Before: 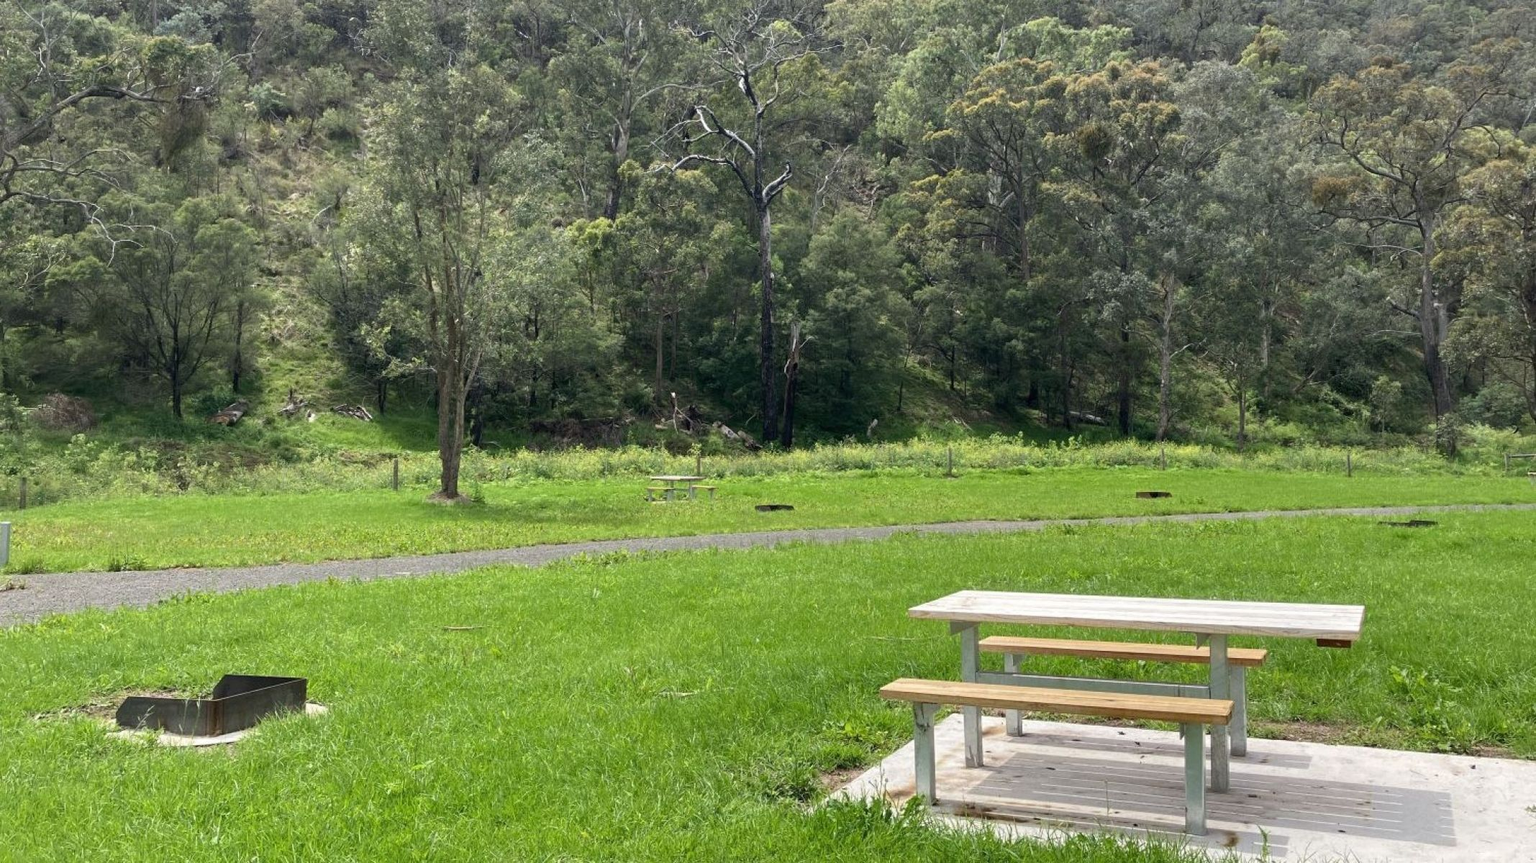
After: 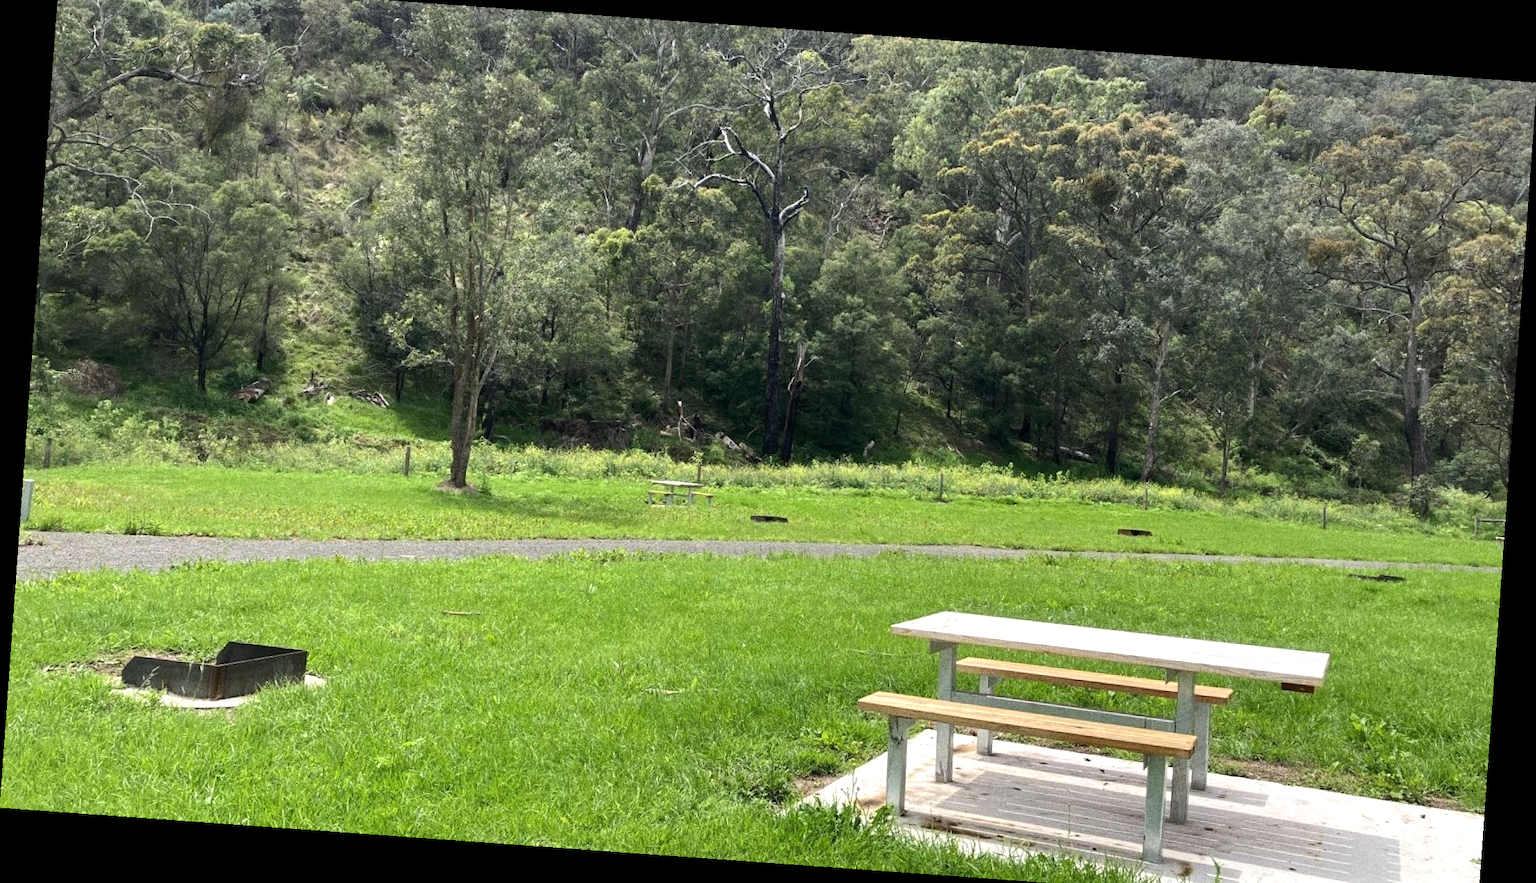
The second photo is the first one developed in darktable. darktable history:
tone equalizer: -8 EV -0.417 EV, -7 EV -0.389 EV, -6 EV -0.333 EV, -5 EV -0.222 EV, -3 EV 0.222 EV, -2 EV 0.333 EV, -1 EV 0.389 EV, +0 EV 0.417 EV, edges refinement/feathering 500, mask exposure compensation -1.57 EV, preserve details no
grain: coarseness 0.09 ISO, strength 40%
rotate and perspective: rotation 4.1°, automatic cropping off
crop and rotate: top 2.479%, bottom 3.018%
